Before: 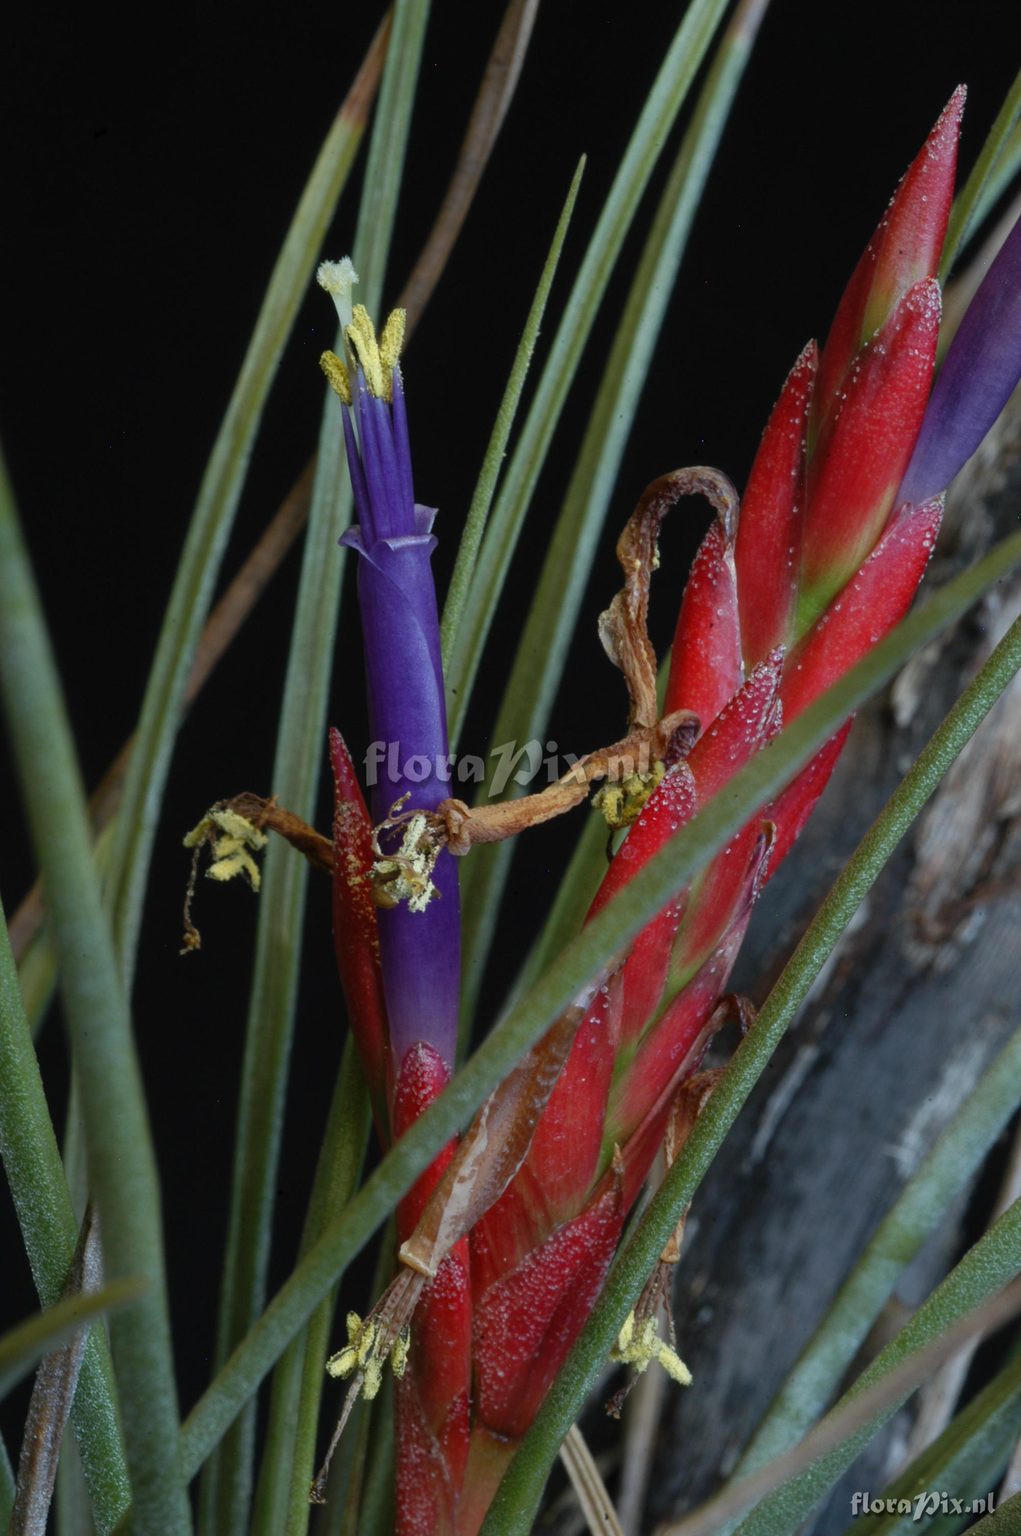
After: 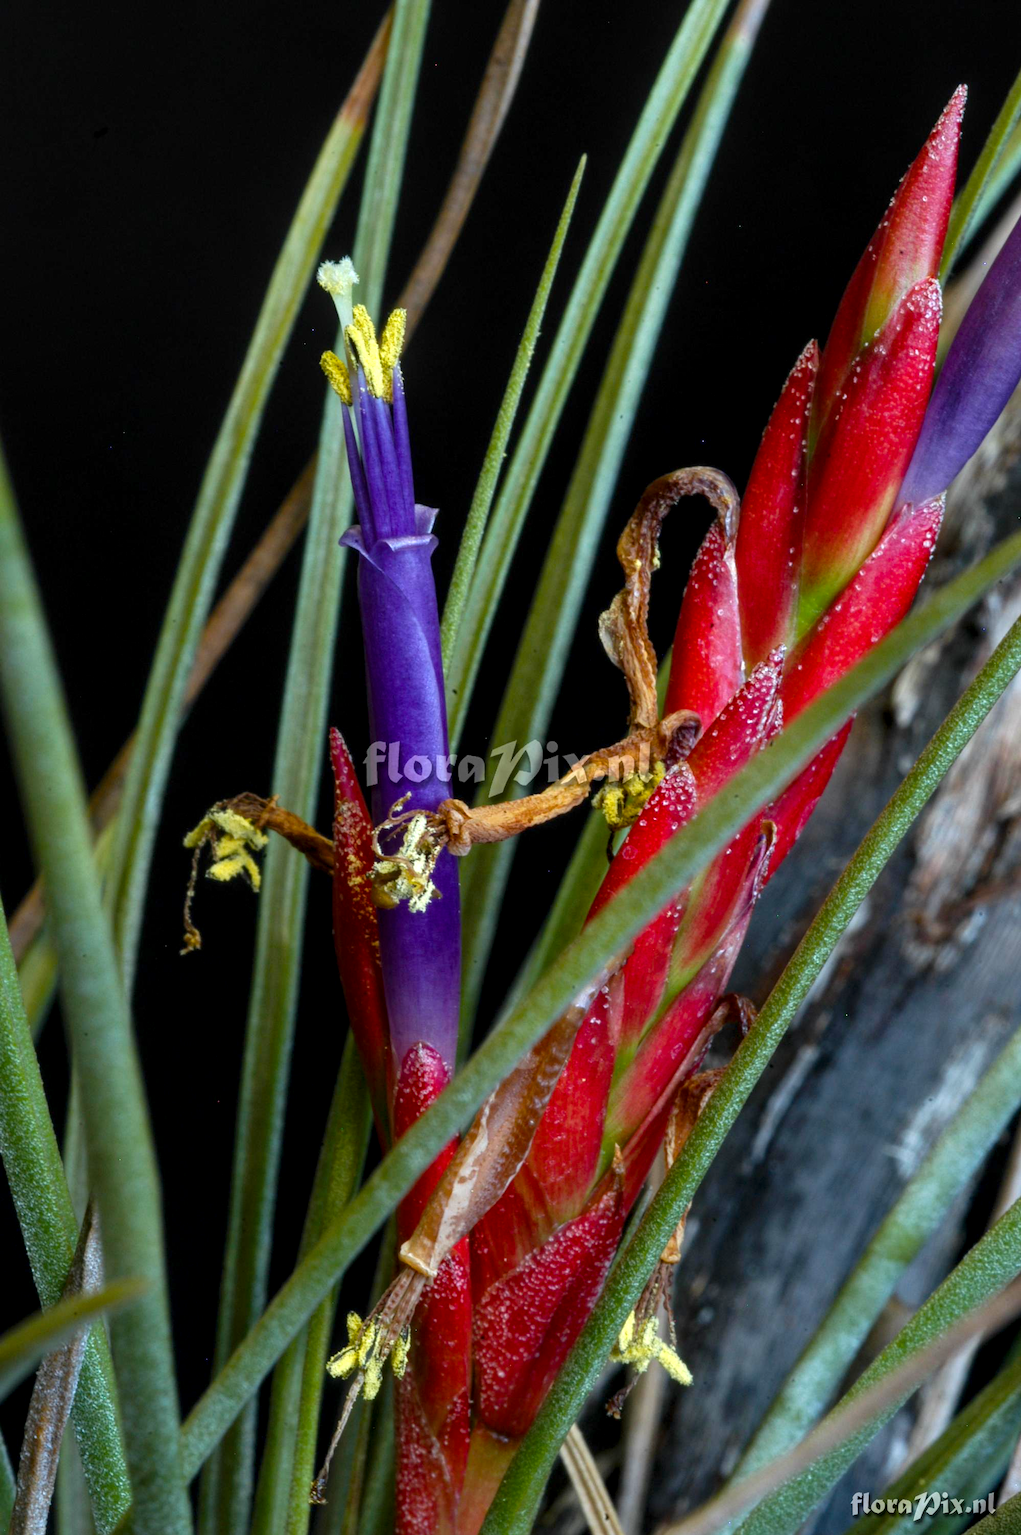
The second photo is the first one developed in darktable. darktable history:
exposure: exposure 0.405 EV, compensate highlight preservation false
local contrast: detail 134%, midtone range 0.75
color balance rgb: power › hue 61.92°, perceptual saturation grading › global saturation 31.008%, global vibrance 20%
